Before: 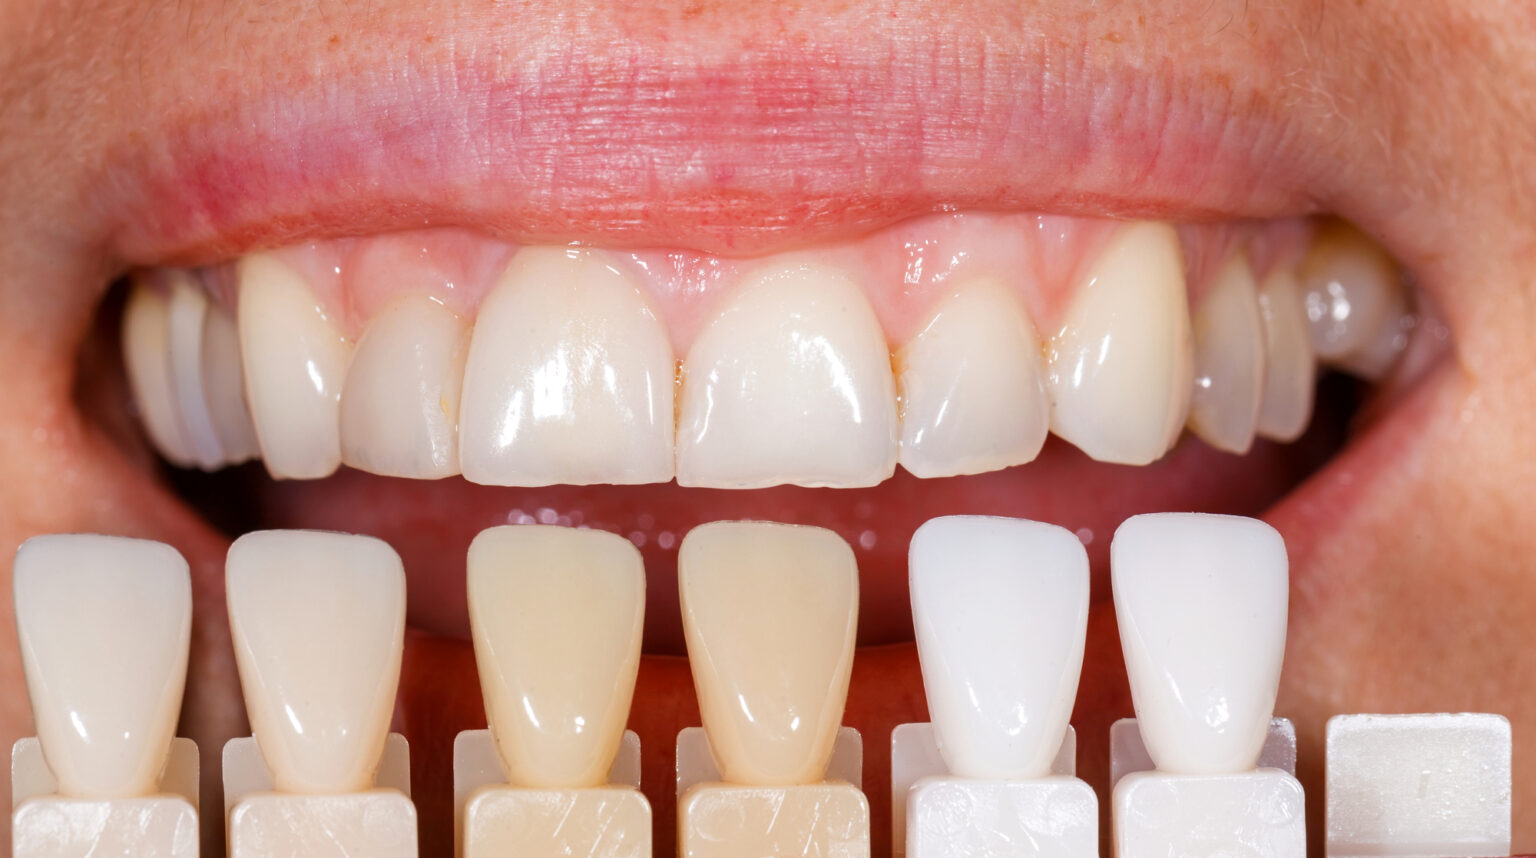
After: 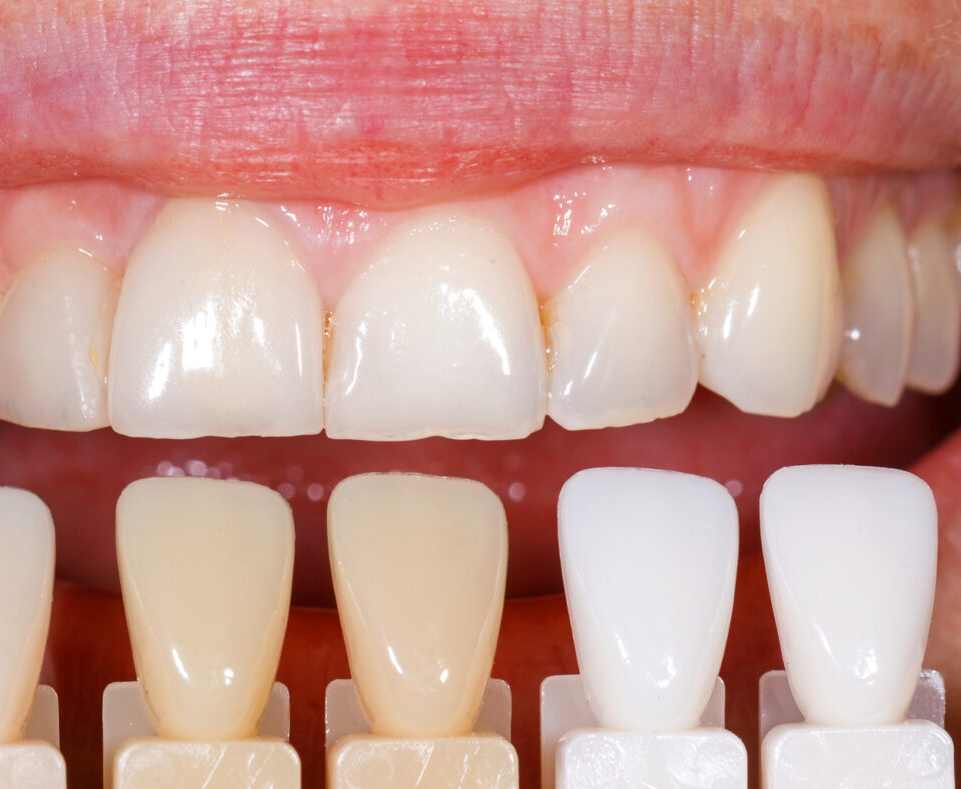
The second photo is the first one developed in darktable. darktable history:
crop and rotate: left 22.888%, top 5.644%, right 14.506%, bottom 2.329%
